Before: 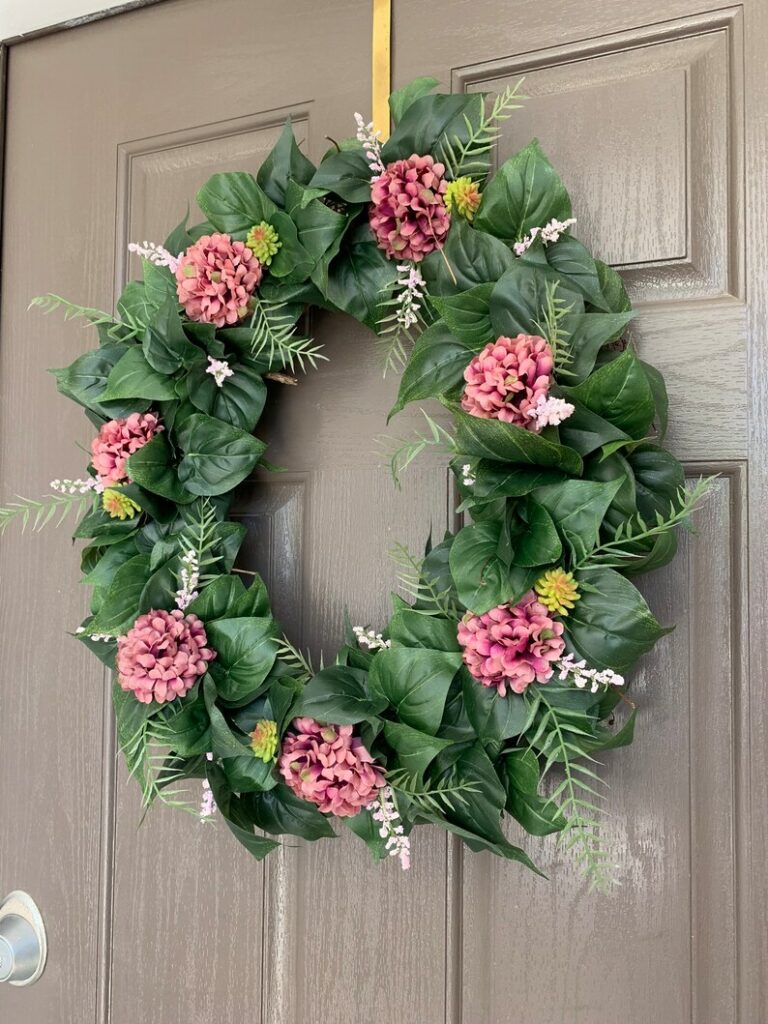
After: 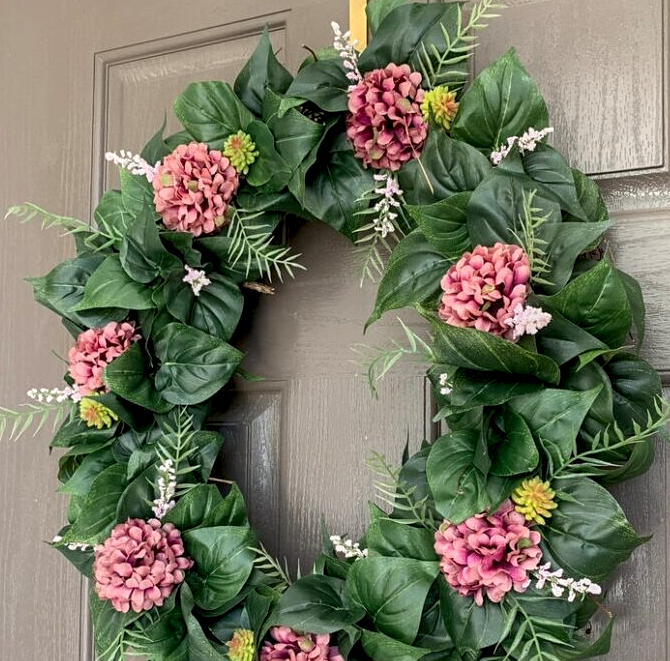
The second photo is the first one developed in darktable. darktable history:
crop: left 3.015%, top 8.969%, right 9.647%, bottom 26.457%
local contrast: detail 130%
sharpen: amount 0.2
